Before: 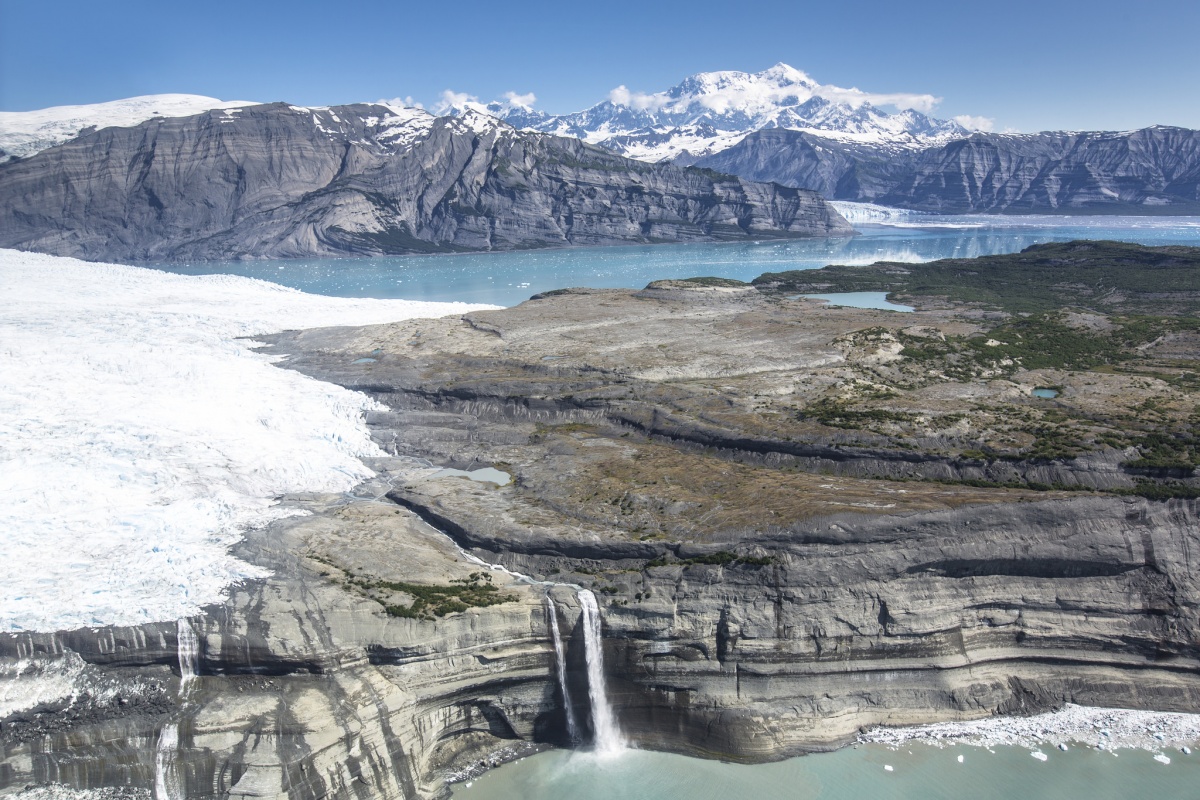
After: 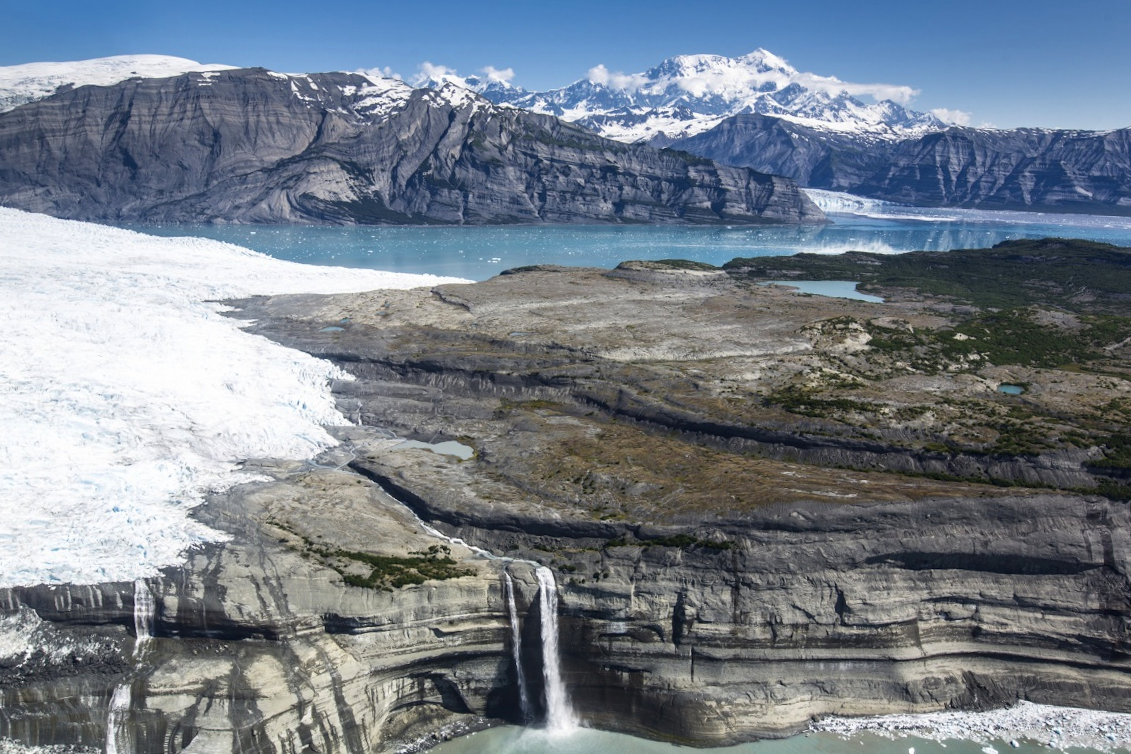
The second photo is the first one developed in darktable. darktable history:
contrast brightness saturation: contrast 0.067, brightness -0.14, saturation 0.109
crop and rotate: angle -2.34°
